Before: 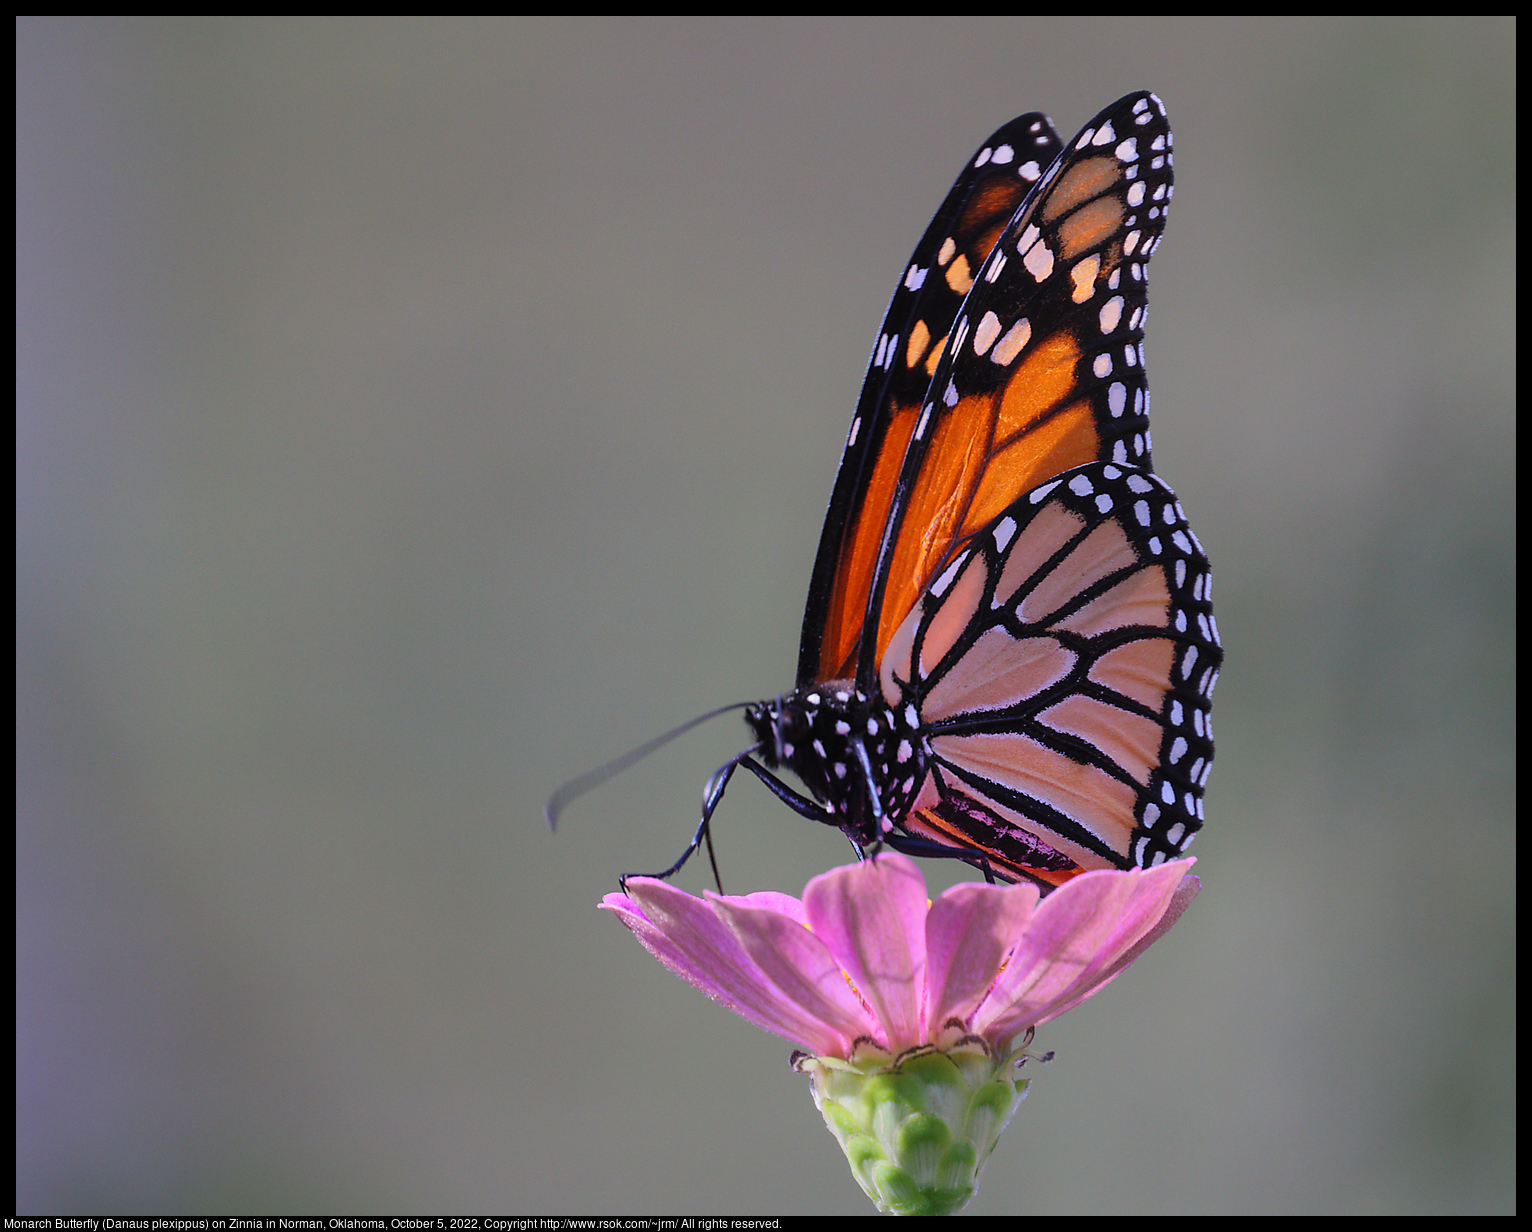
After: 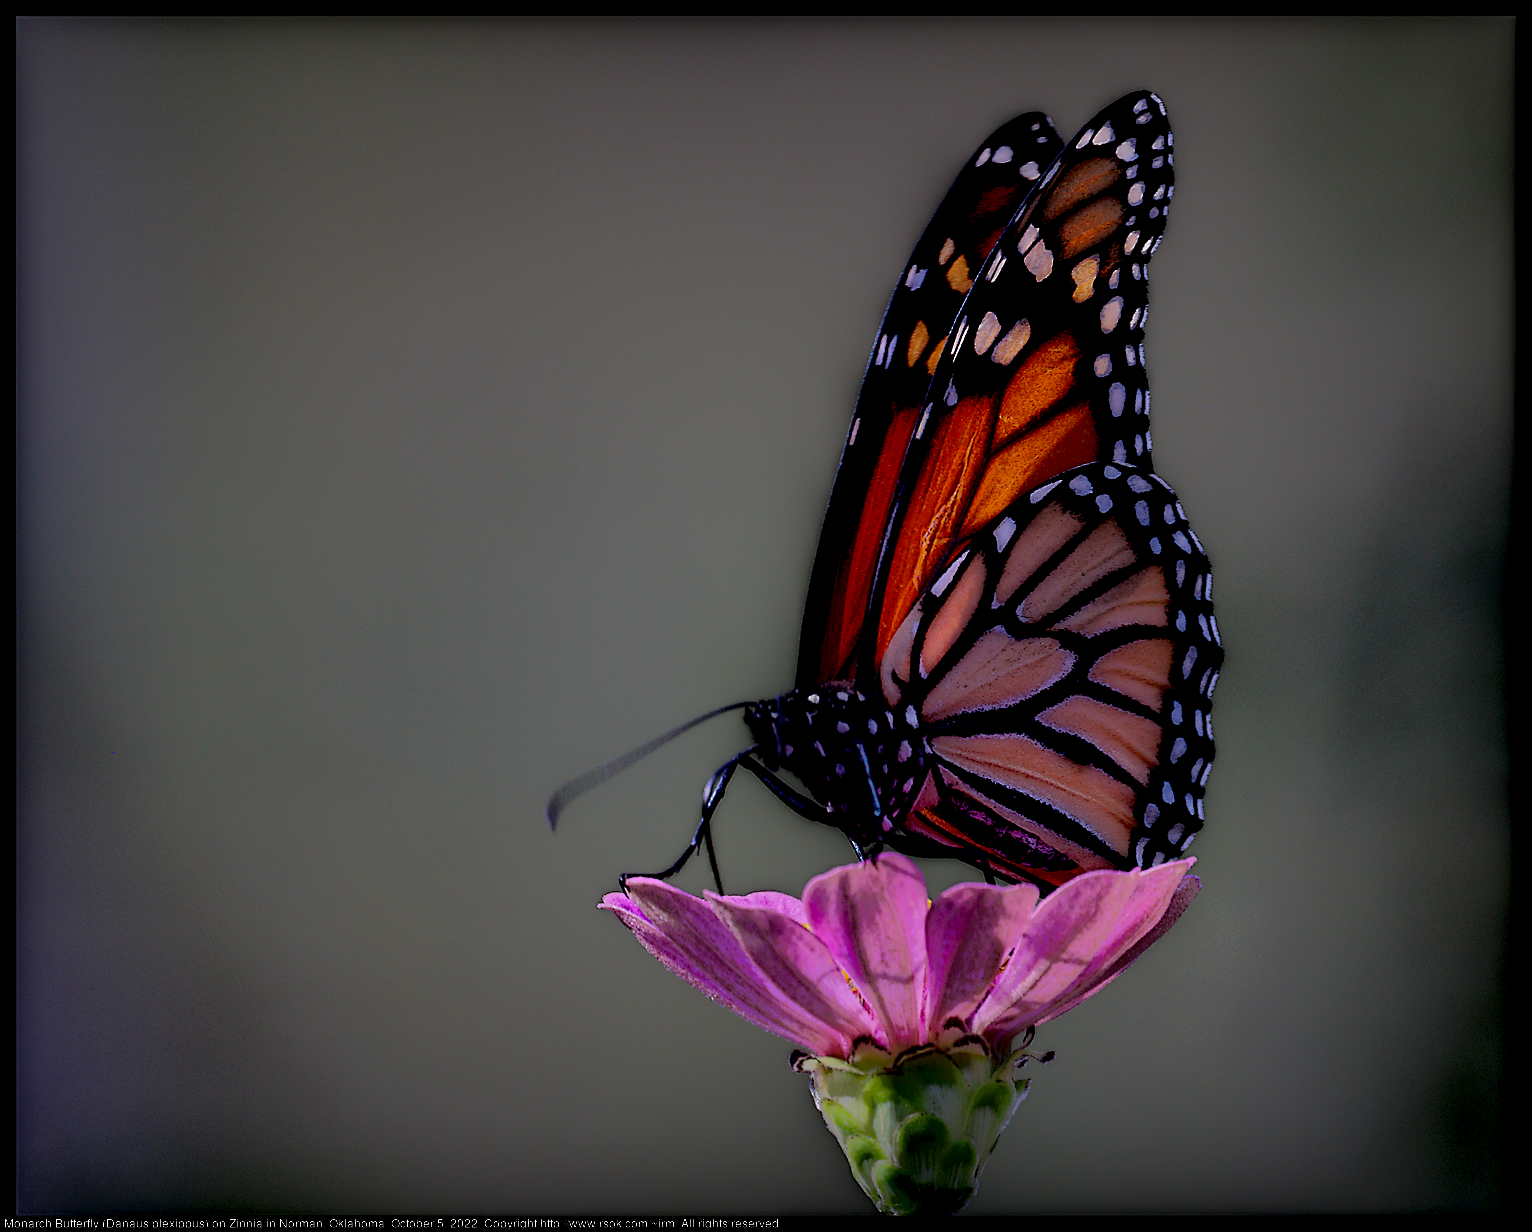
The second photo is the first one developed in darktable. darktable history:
local contrast: highlights 4%, shadows 245%, detail 164%, midtone range 0.006
exposure: exposure 0.153 EV, compensate highlight preservation false
sharpen: on, module defaults
